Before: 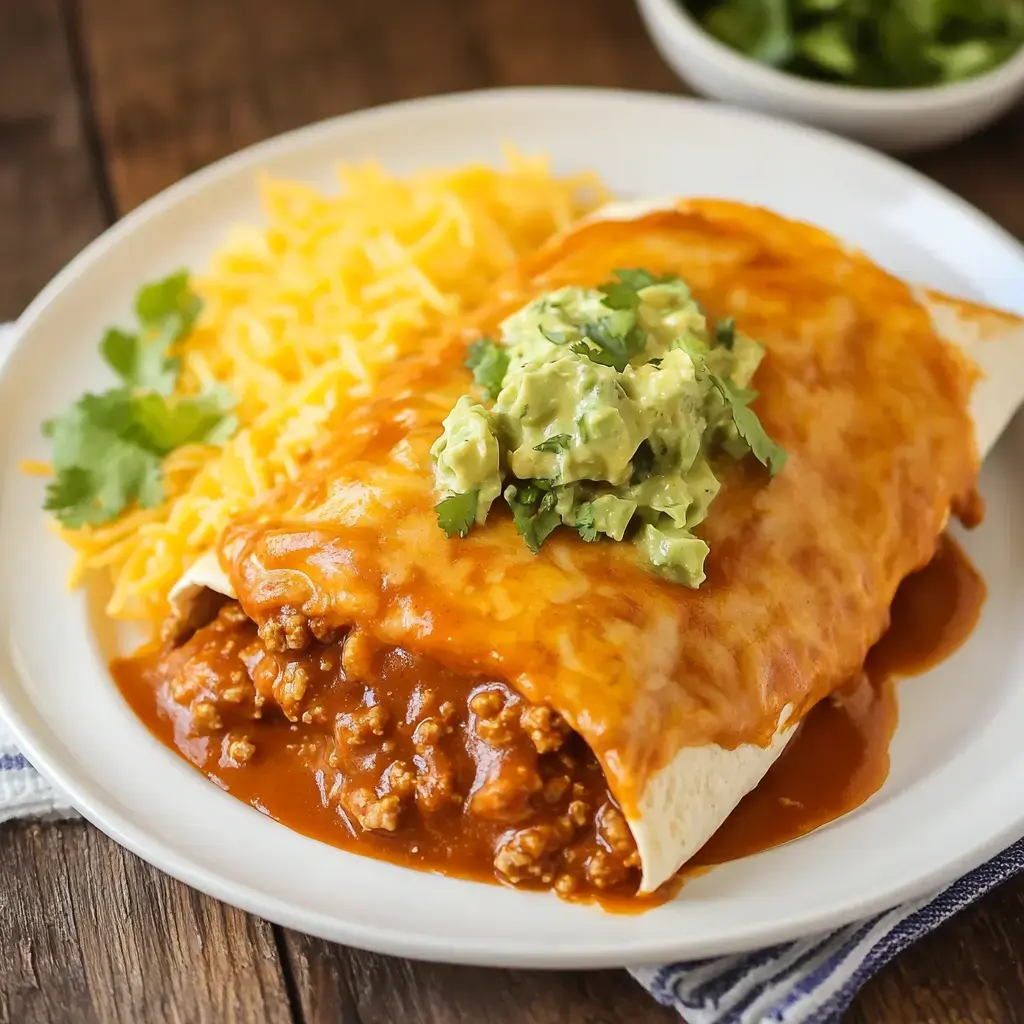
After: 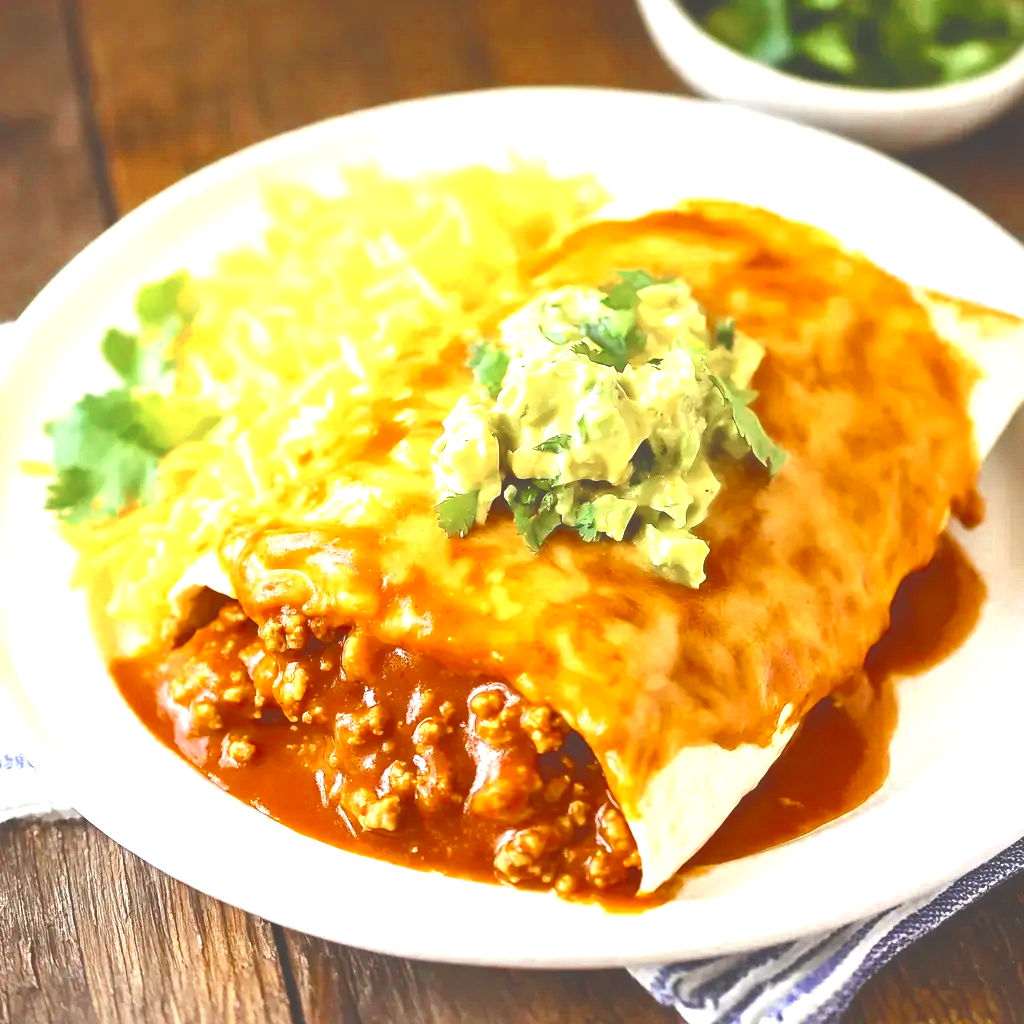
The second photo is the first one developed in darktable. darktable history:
color zones: curves: ch0 [(0, 0.5) (0.125, 0.4) (0.25, 0.5) (0.375, 0.4) (0.5, 0.4) (0.625, 0.6) (0.75, 0.6) (0.875, 0.5)]; ch1 [(0, 0.35) (0.125, 0.45) (0.25, 0.35) (0.375, 0.35) (0.5, 0.35) (0.625, 0.35) (0.75, 0.45) (0.875, 0.35)]; ch2 [(0, 0.6) (0.125, 0.5) (0.25, 0.5) (0.375, 0.6) (0.5, 0.6) (0.625, 0.5) (0.75, 0.5) (0.875, 0.5)]
exposure: black level correction -0.024, exposure 1.394 EV, compensate highlight preservation false
color balance rgb: shadows lift › luminance -19.857%, linear chroma grading › global chroma 3.247%, perceptual saturation grading › global saturation 38.774%, perceptual saturation grading › highlights -24.83%, perceptual saturation grading › mid-tones 34.783%, perceptual saturation grading › shadows 35.739%, global vibrance 32.368%
